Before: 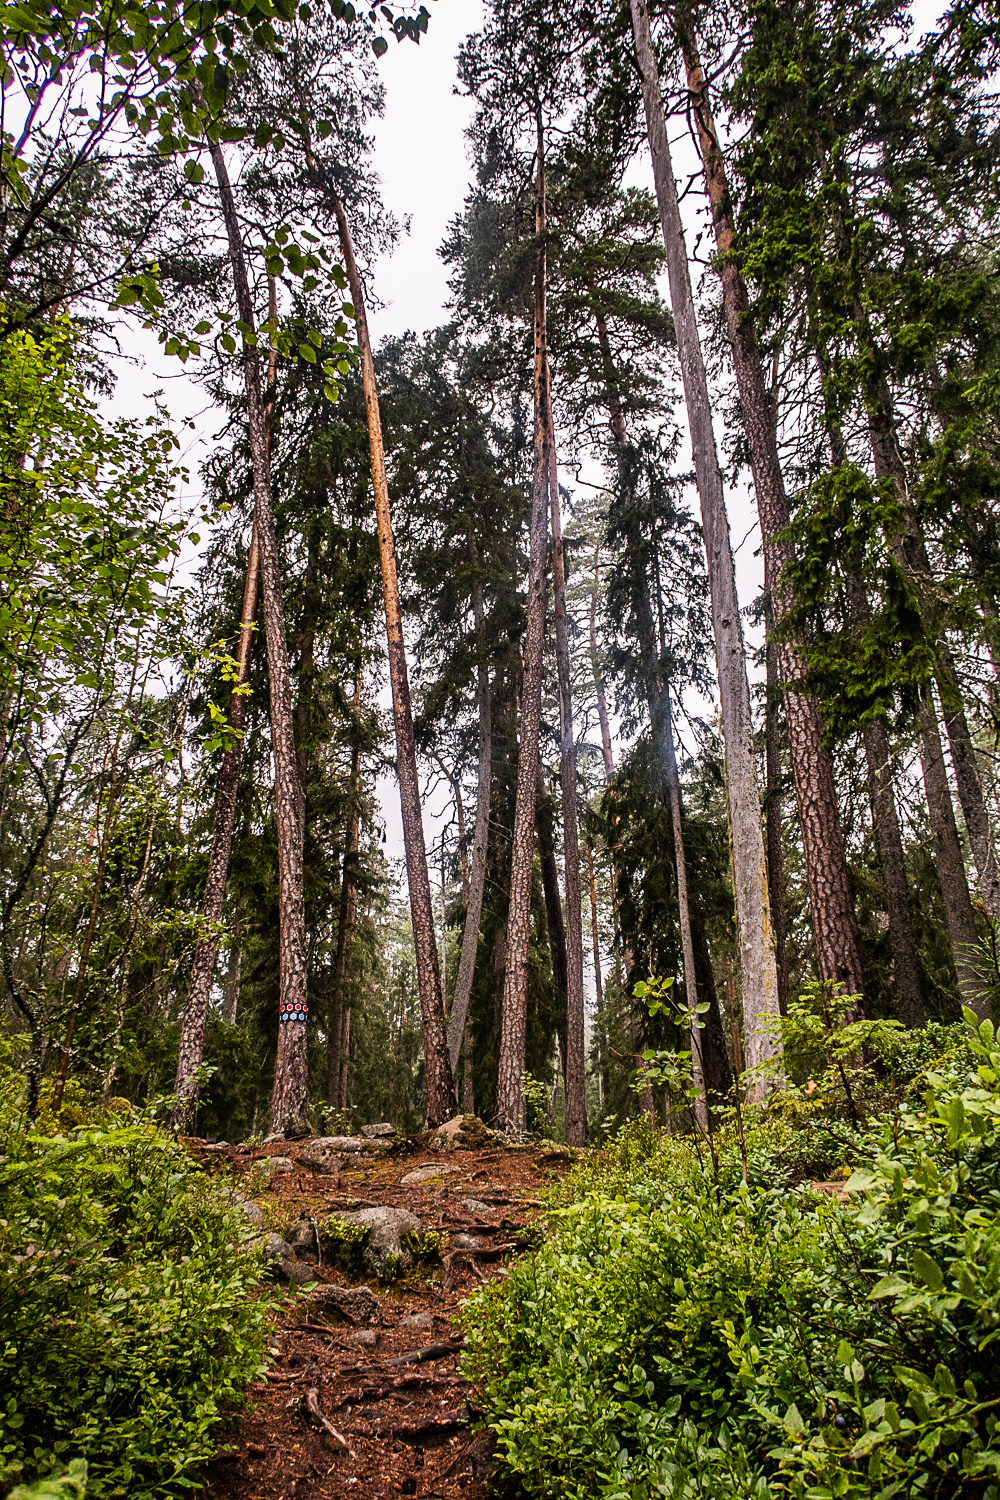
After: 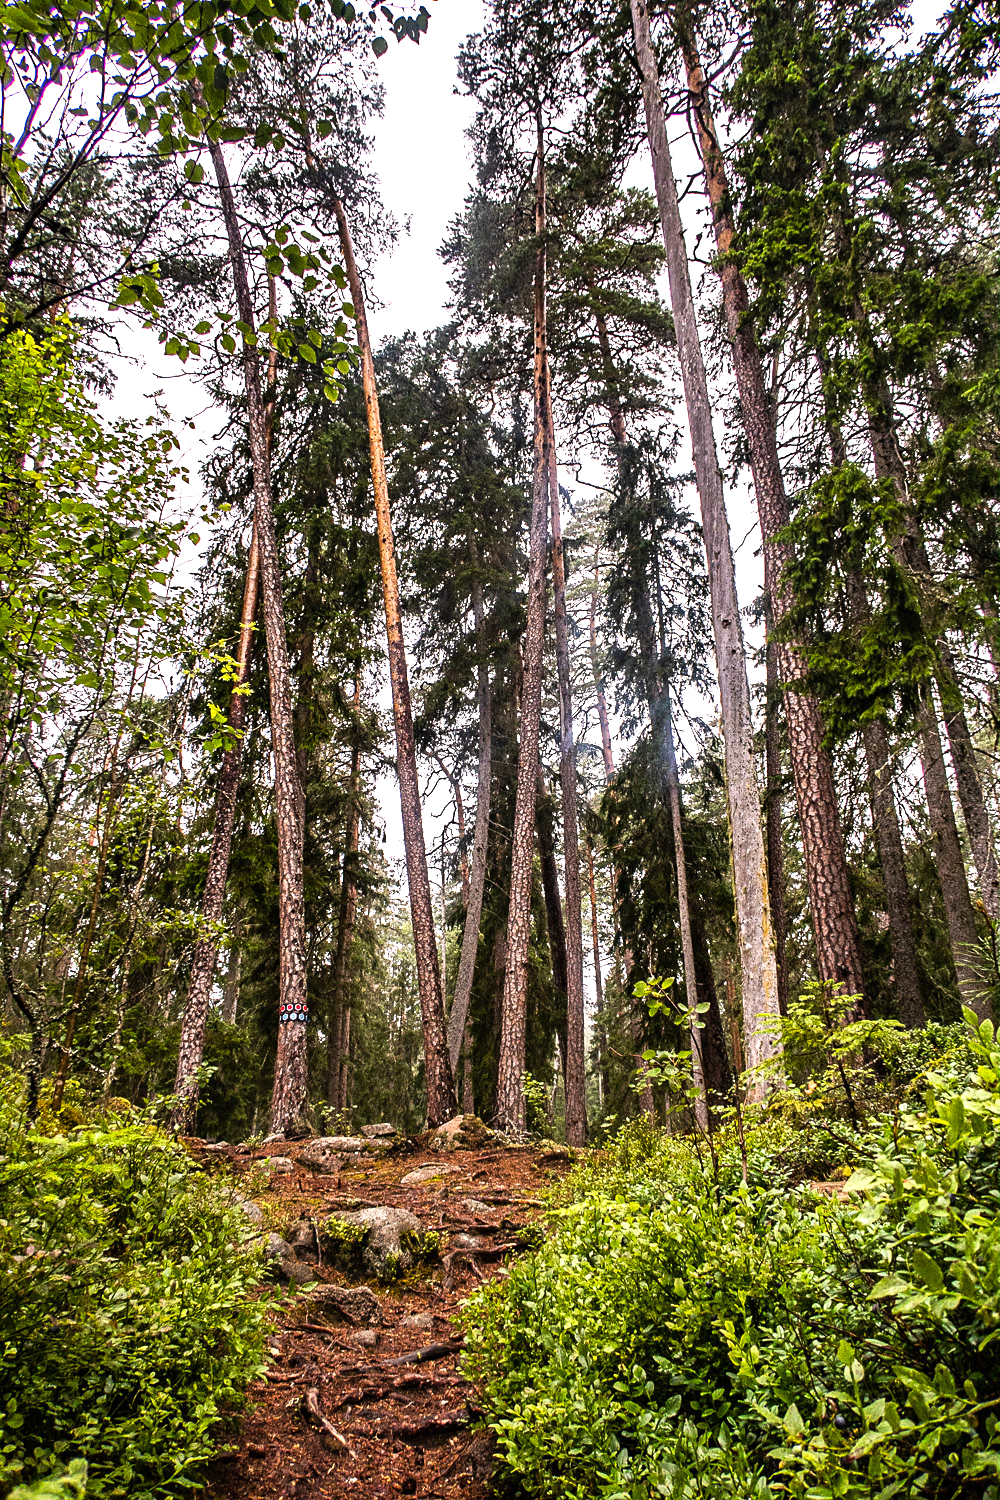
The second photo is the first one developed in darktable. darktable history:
haze removal: adaptive false
exposure: exposure 0.566 EV, compensate highlight preservation false
